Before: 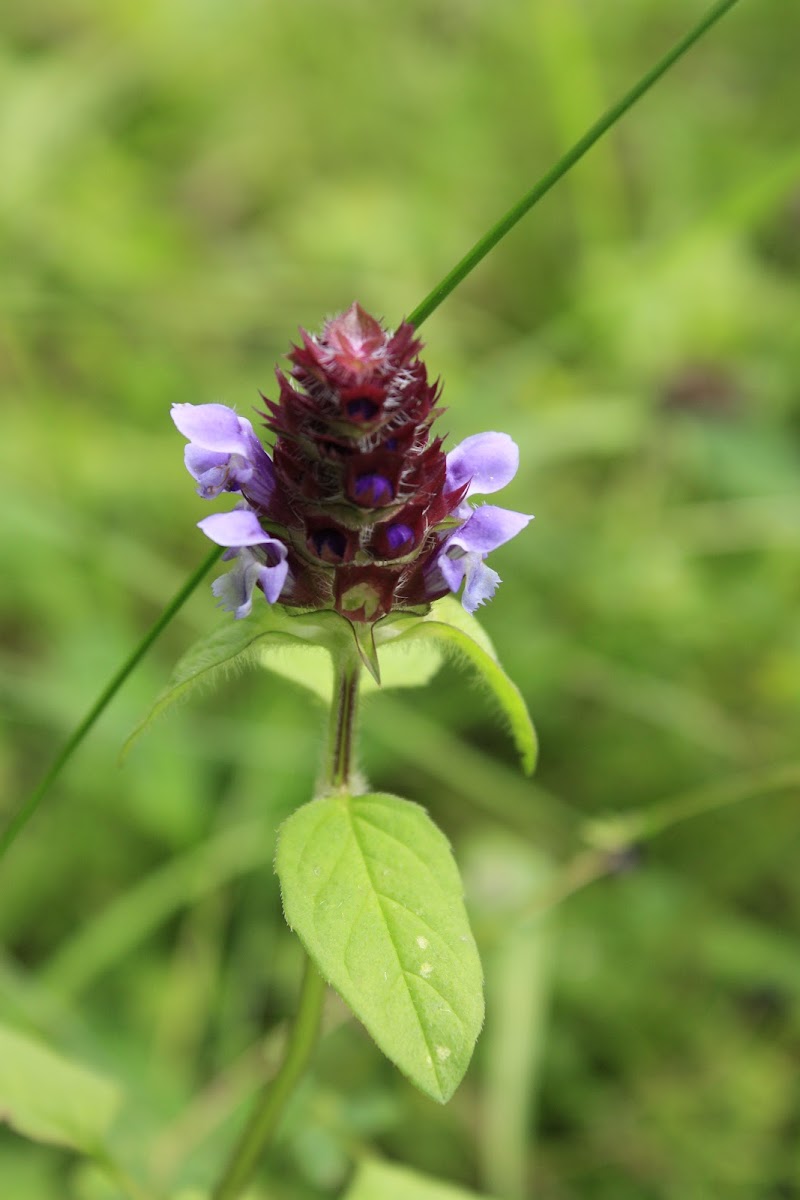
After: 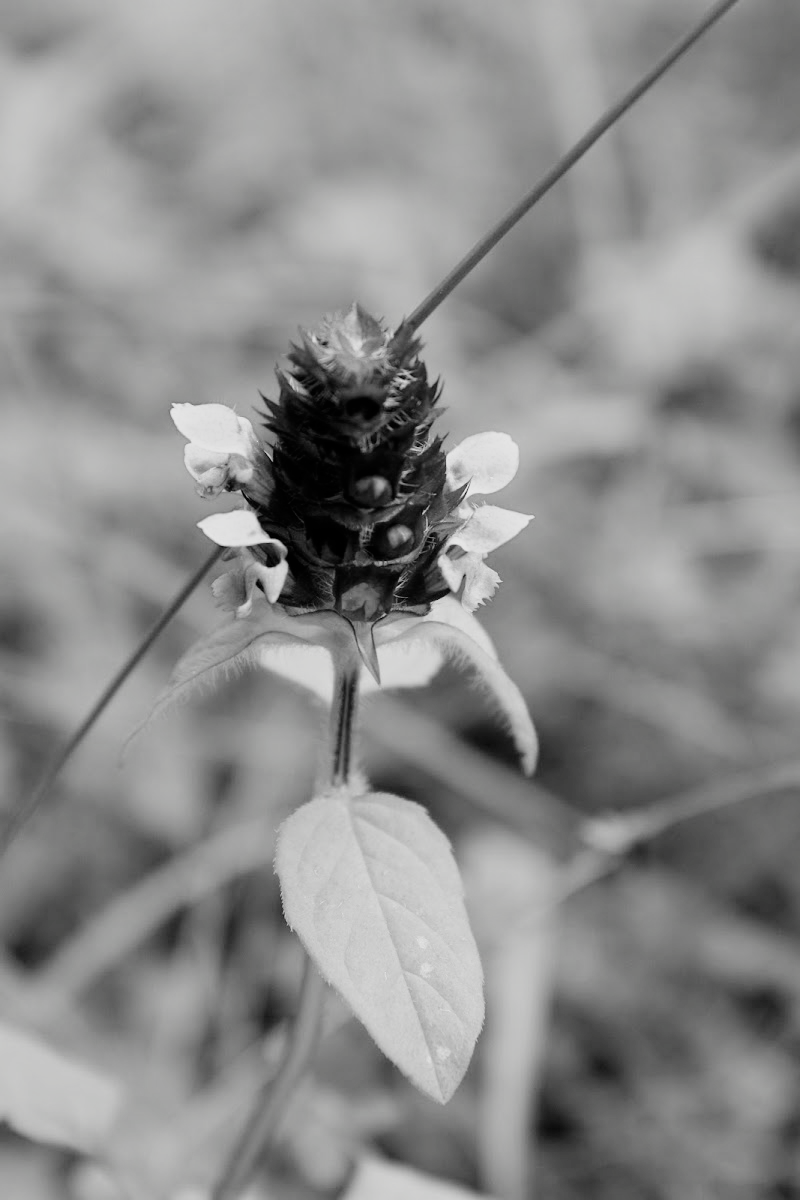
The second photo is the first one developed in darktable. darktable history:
filmic rgb: black relative exposure -5.08 EV, white relative exposure 3.52 EV, hardness 3.19, contrast 1.301, highlights saturation mix -49.73%, color science v4 (2020)
